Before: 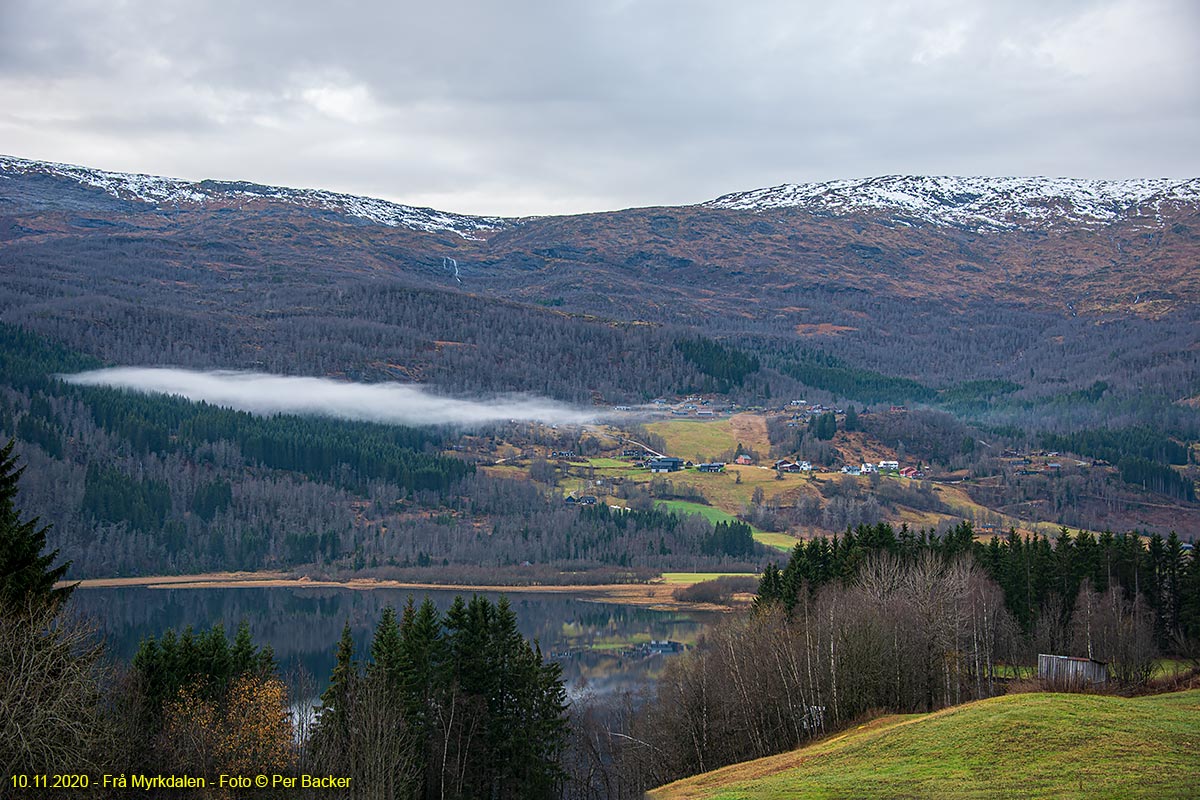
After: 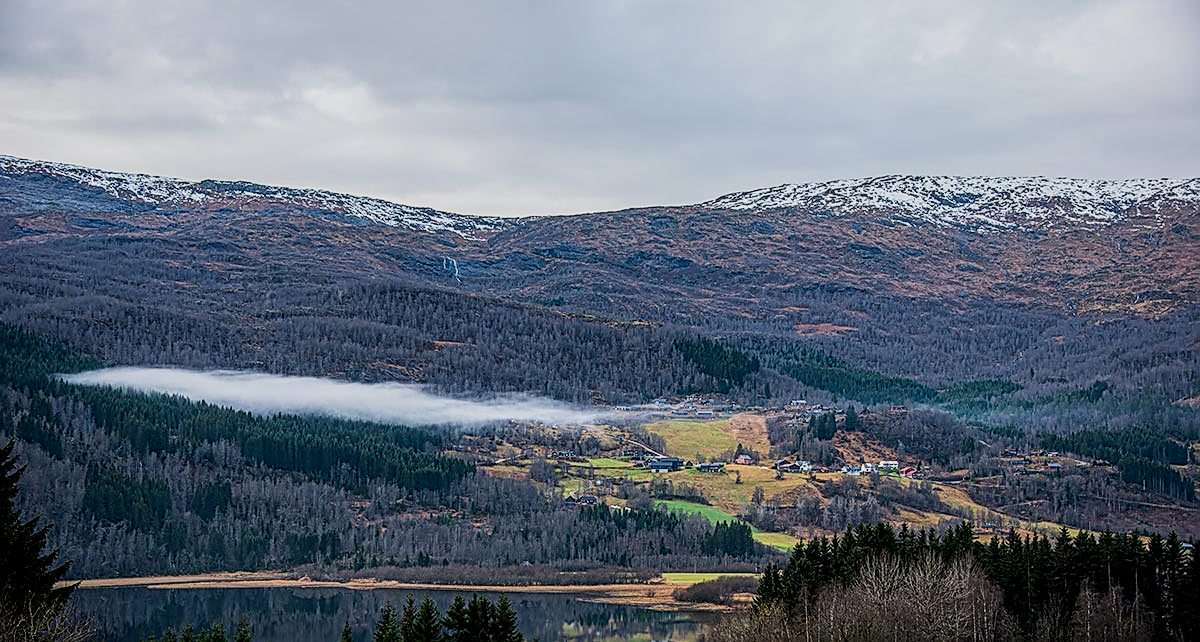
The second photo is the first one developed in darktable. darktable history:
contrast brightness saturation: saturation 0.18
local contrast: detail 130%
white balance: emerald 1
crop: bottom 19.644%
exposure: exposure -0.151 EV, compensate highlight preservation false
filmic rgb: black relative exposure -7.5 EV, white relative exposure 5 EV, hardness 3.31, contrast 1.3, contrast in shadows safe
sharpen: on, module defaults
